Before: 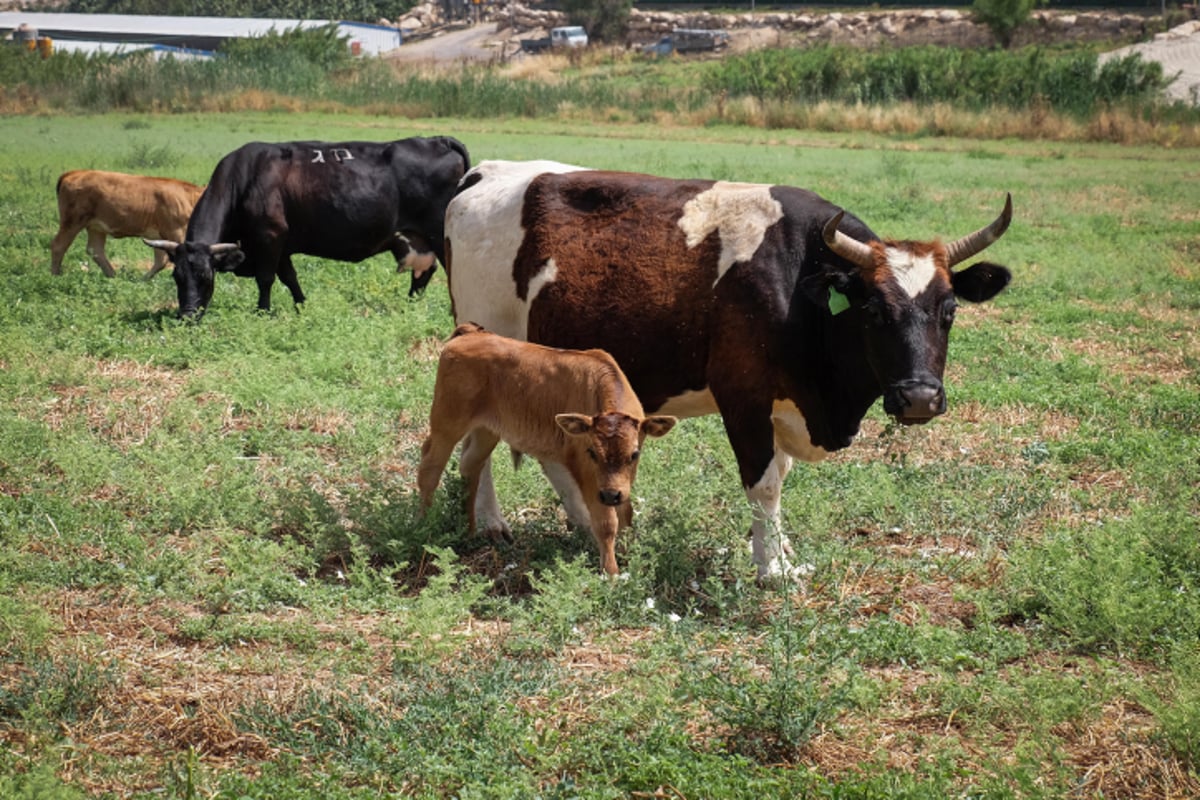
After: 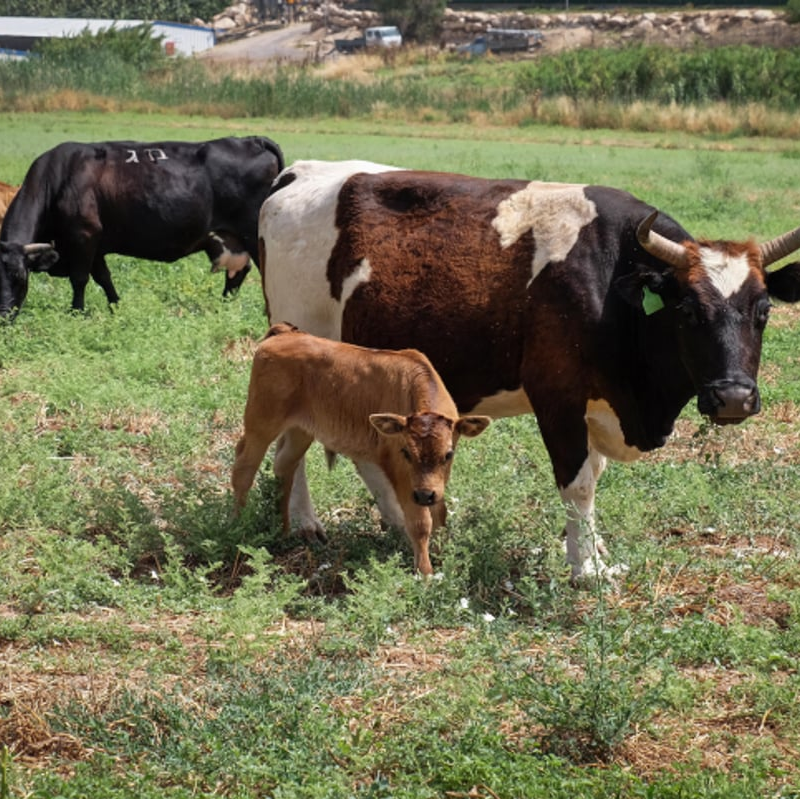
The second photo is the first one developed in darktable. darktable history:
crop and rotate: left 15.568%, right 17.727%
